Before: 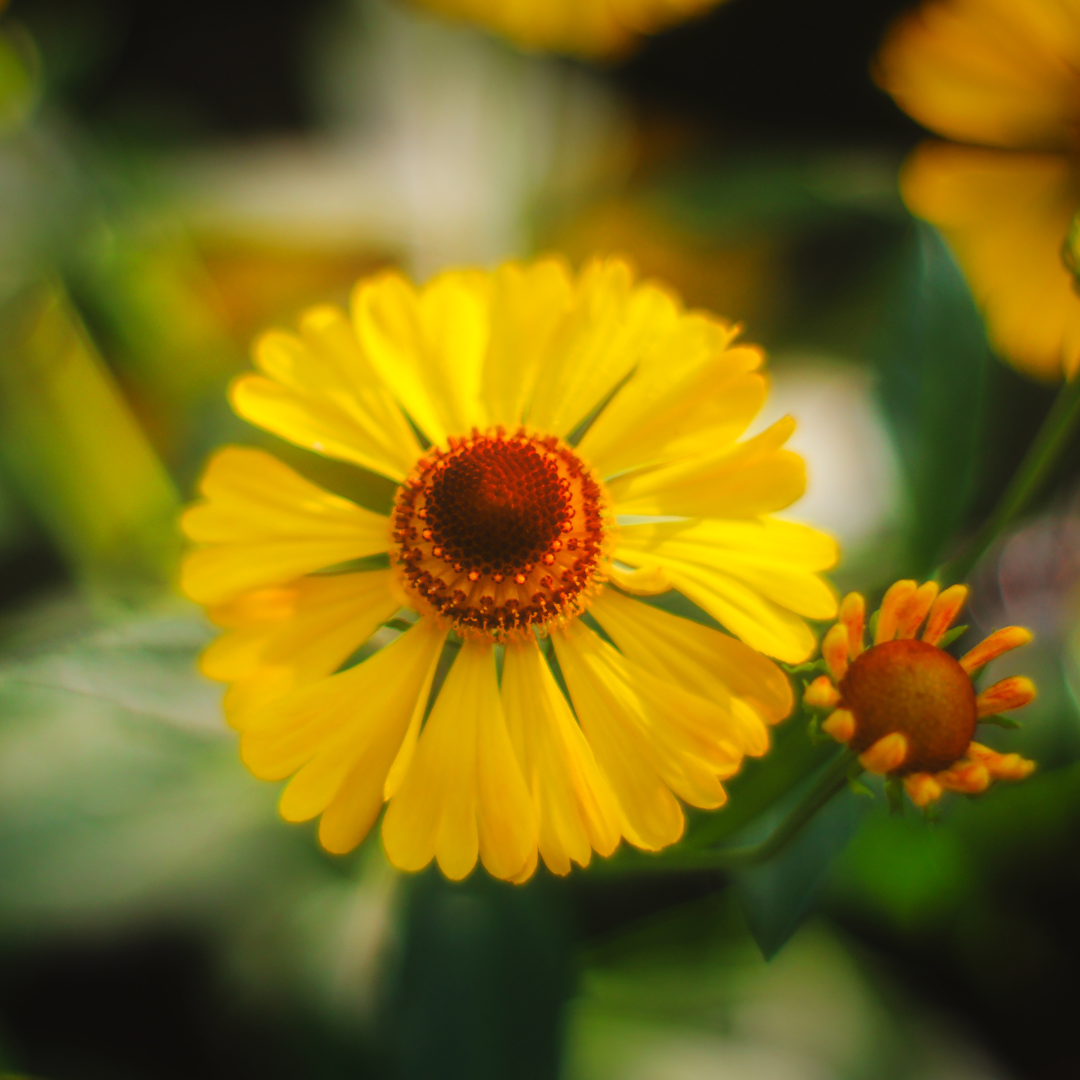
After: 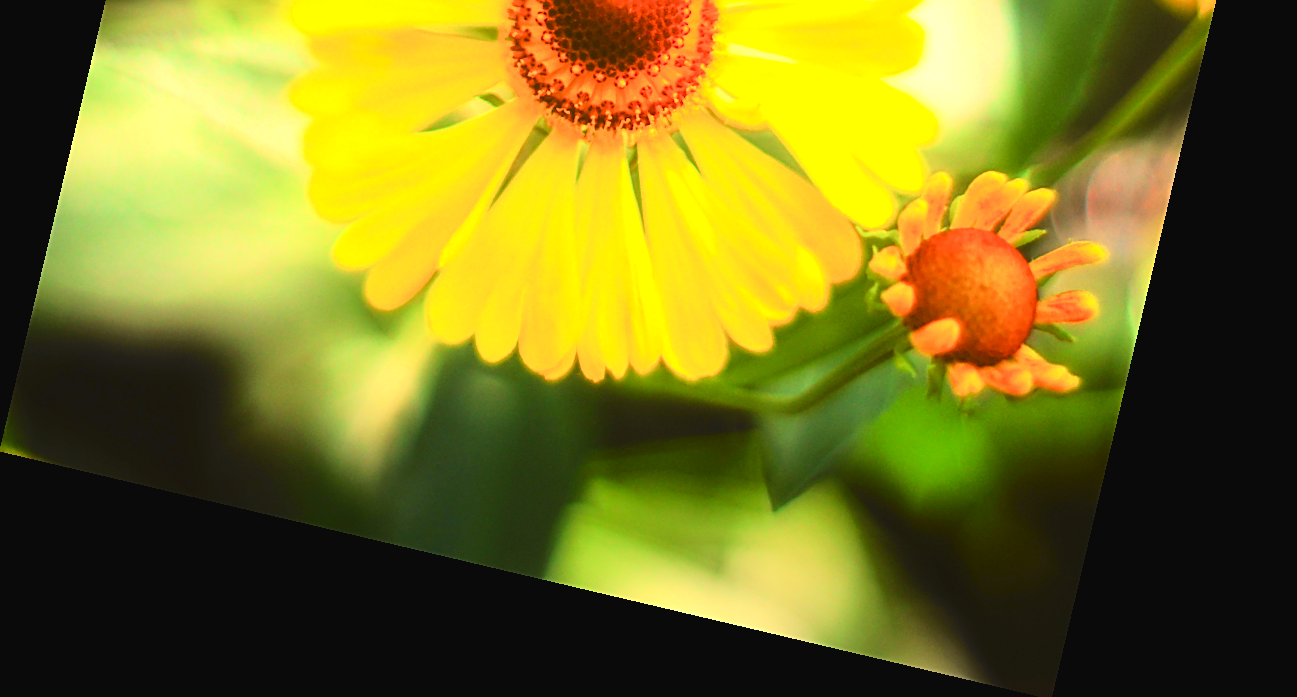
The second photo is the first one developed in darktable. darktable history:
white balance: red 1.045, blue 0.932
tone curve: curves: ch0 [(0, 0.028) (0.037, 0.05) (0.123, 0.114) (0.19, 0.176) (0.269, 0.27) (0.48, 0.57) (0.595, 0.695) (0.718, 0.823) (0.855, 0.913) (1, 0.982)]; ch1 [(0, 0) (0.243, 0.245) (0.422, 0.415) (0.493, 0.495) (0.508, 0.506) (0.536, 0.538) (0.569, 0.58) (0.611, 0.644) (0.769, 0.807) (1, 1)]; ch2 [(0, 0) (0.249, 0.216) (0.349, 0.321) (0.424, 0.442) (0.476, 0.483) (0.498, 0.499) (0.517, 0.519) (0.532, 0.547) (0.569, 0.608) (0.614, 0.661) (0.706, 0.75) (0.808, 0.809) (0.991, 0.968)], color space Lab, independent channels, preserve colors none
rotate and perspective: rotation 13.27°, automatic cropping off
exposure: black level correction 0.001, exposure 1.398 EV, compensate exposure bias true, compensate highlight preservation false
sharpen: on, module defaults
crop and rotate: top 46.237%
